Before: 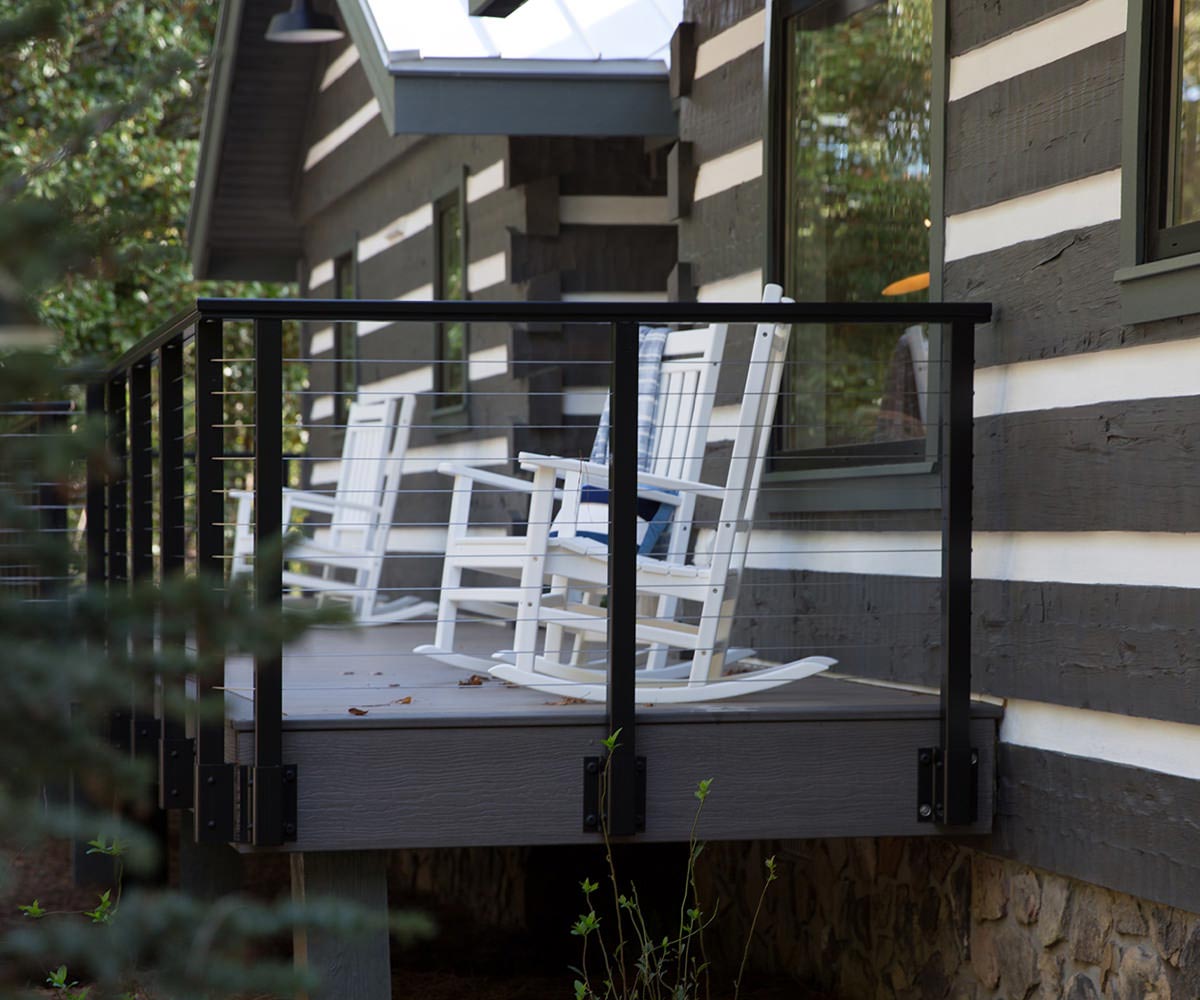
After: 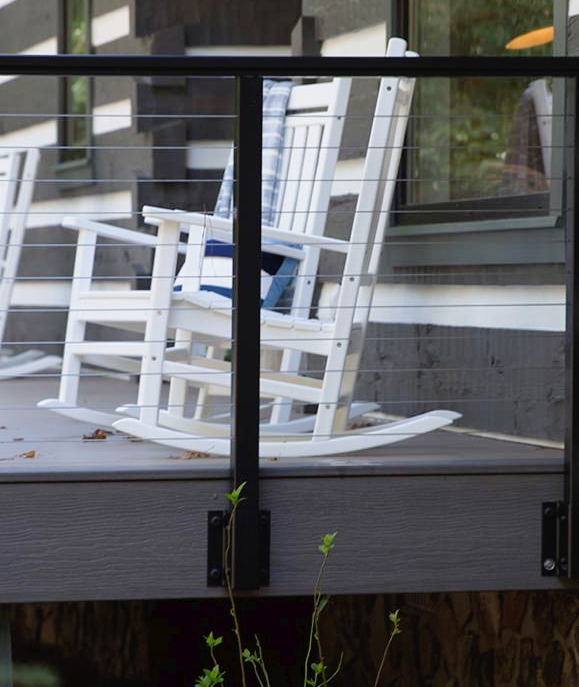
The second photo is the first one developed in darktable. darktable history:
crop: left 31.379%, top 24.658%, right 20.326%, bottom 6.628%
tone curve: curves: ch0 [(0, 0) (0.003, 0.022) (0.011, 0.025) (0.025, 0.032) (0.044, 0.055) (0.069, 0.089) (0.1, 0.133) (0.136, 0.18) (0.177, 0.231) (0.224, 0.291) (0.277, 0.35) (0.335, 0.42) (0.399, 0.496) (0.468, 0.561) (0.543, 0.632) (0.623, 0.706) (0.709, 0.783) (0.801, 0.865) (0.898, 0.947) (1, 1)], preserve colors none
